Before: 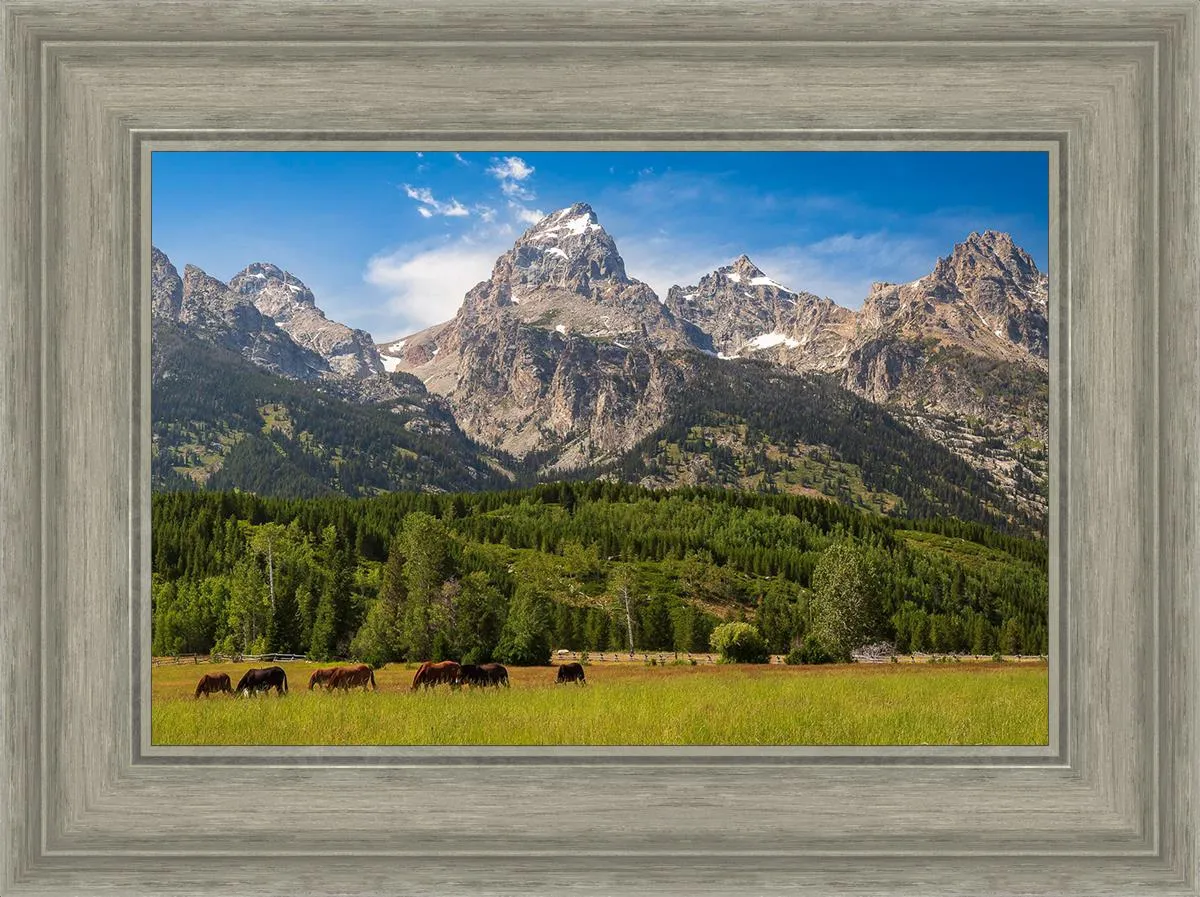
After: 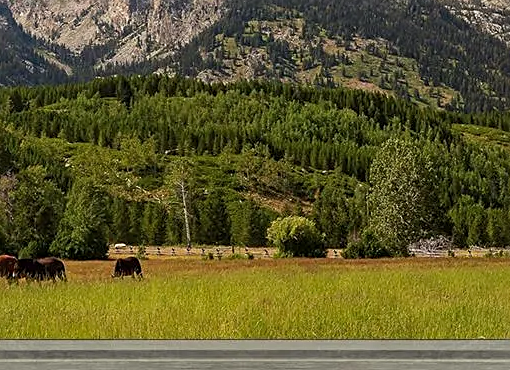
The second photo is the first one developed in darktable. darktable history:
crop: left 36.962%, top 45.3%, right 20.526%, bottom 13.428%
tone equalizer: on, module defaults
sharpen: on, module defaults
exposure: black level correction 0.001, exposure -0.122 EV, compensate exposure bias true, compensate highlight preservation false
